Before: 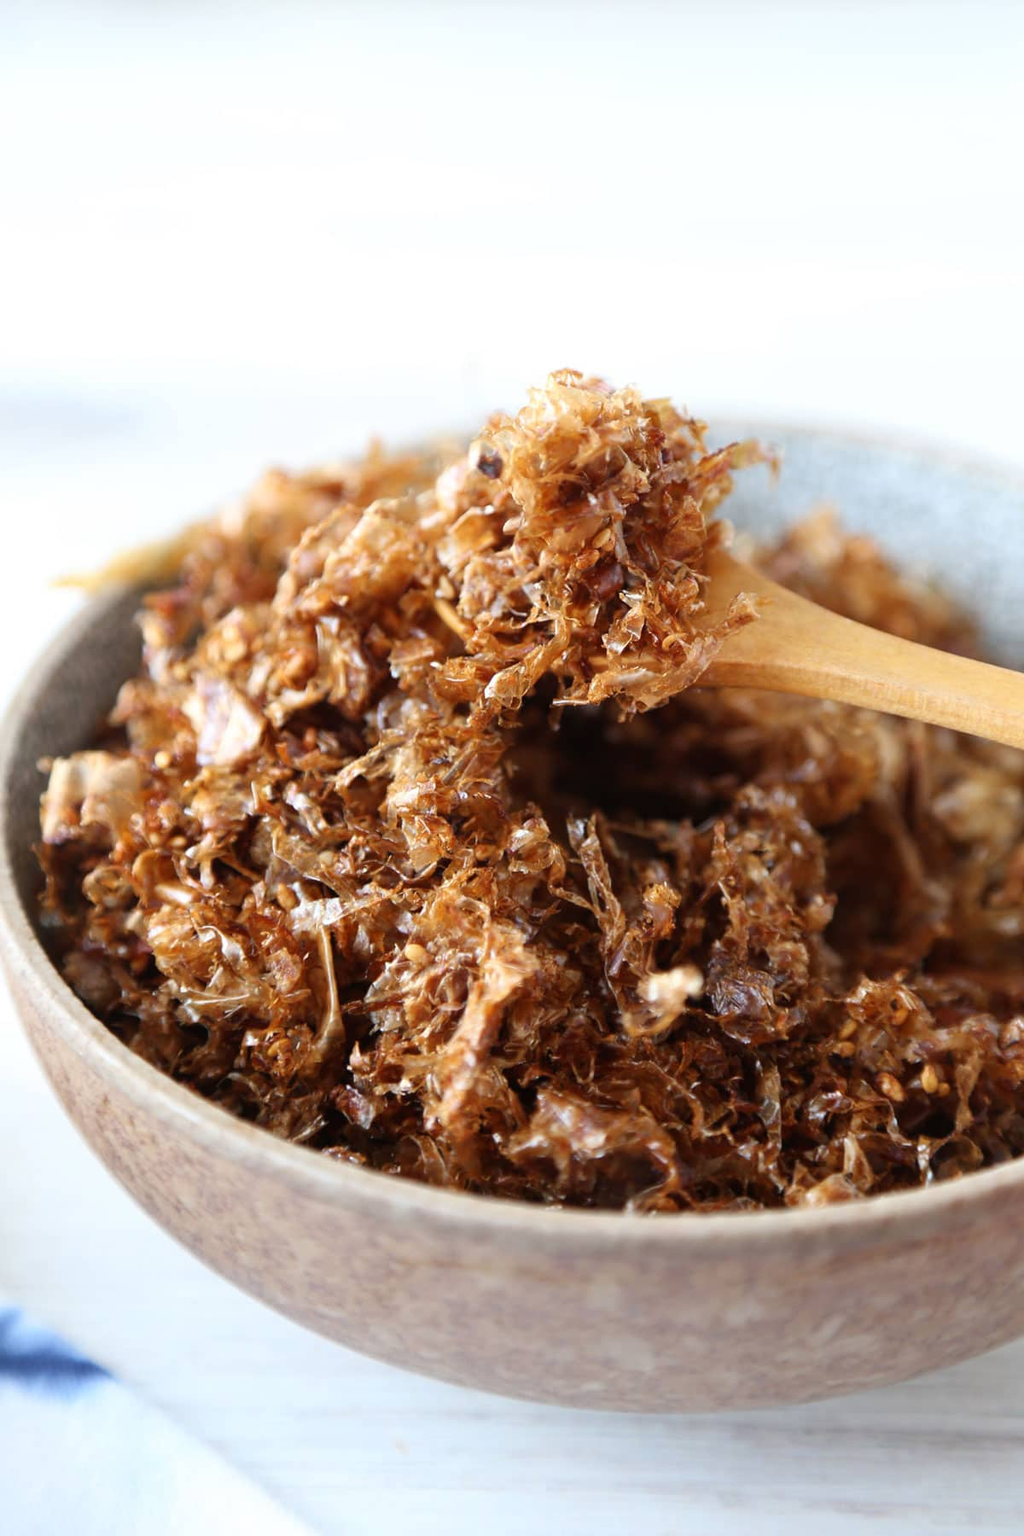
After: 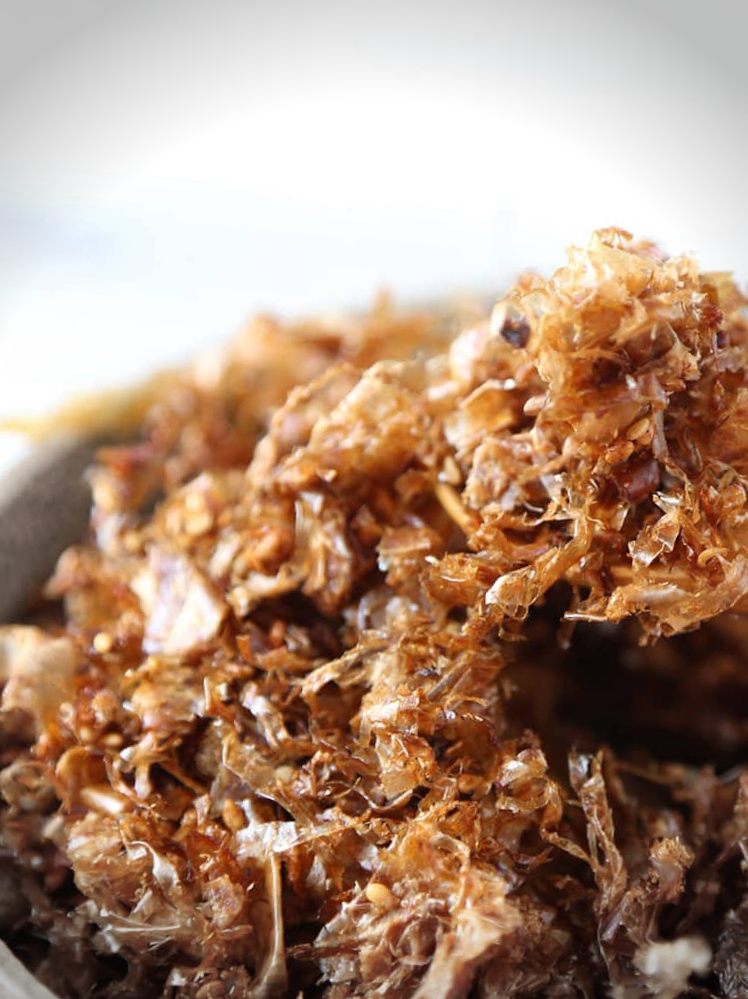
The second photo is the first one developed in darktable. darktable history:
vignetting: fall-off radius 31.48%, brightness -0.472
crop and rotate: angle -4.99°, left 2.122%, top 6.945%, right 27.566%, bottom 30.519%
